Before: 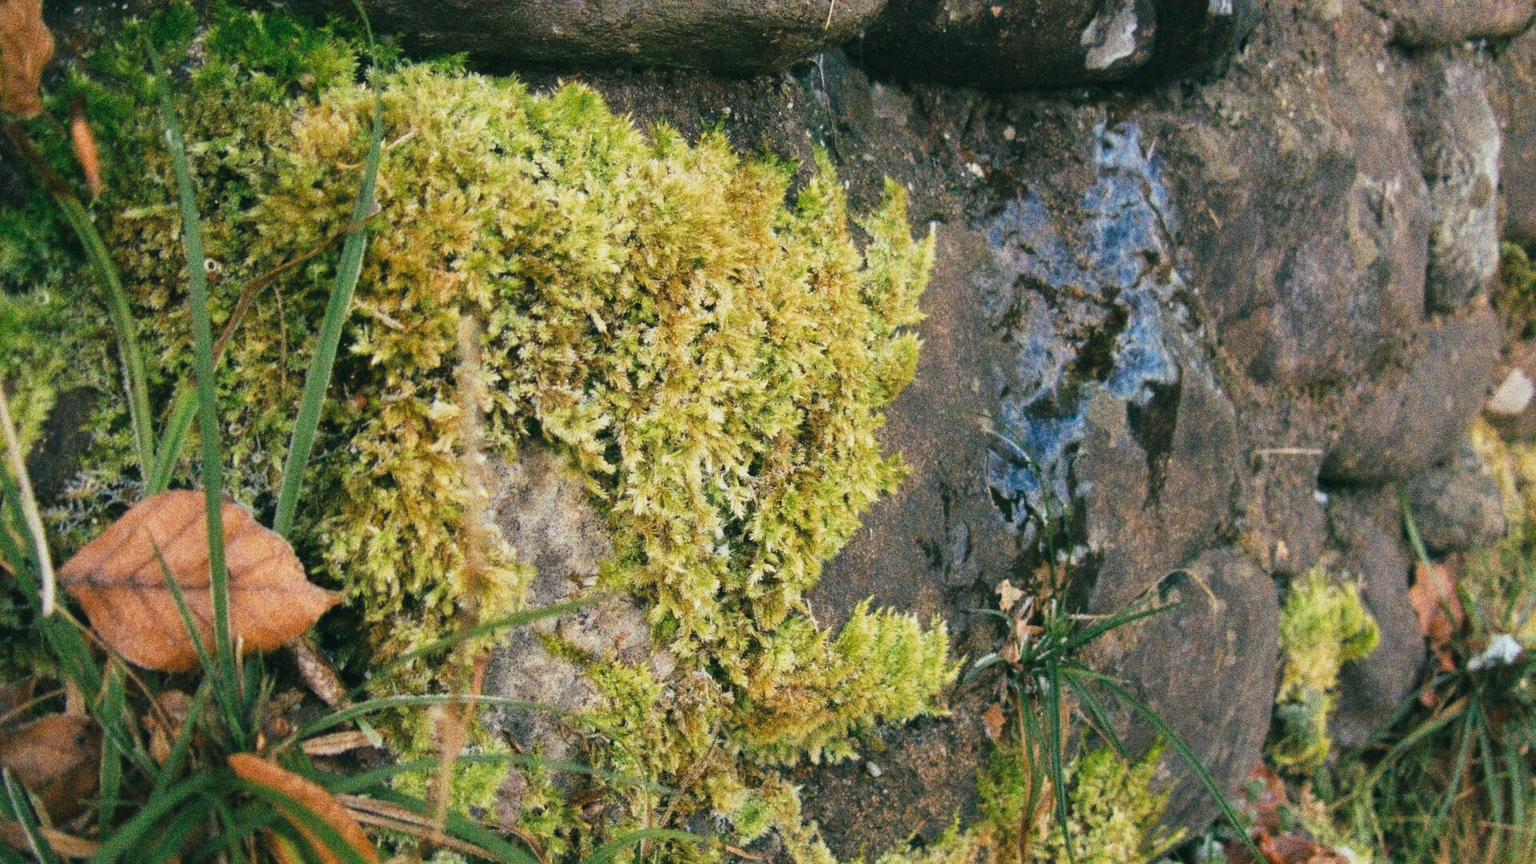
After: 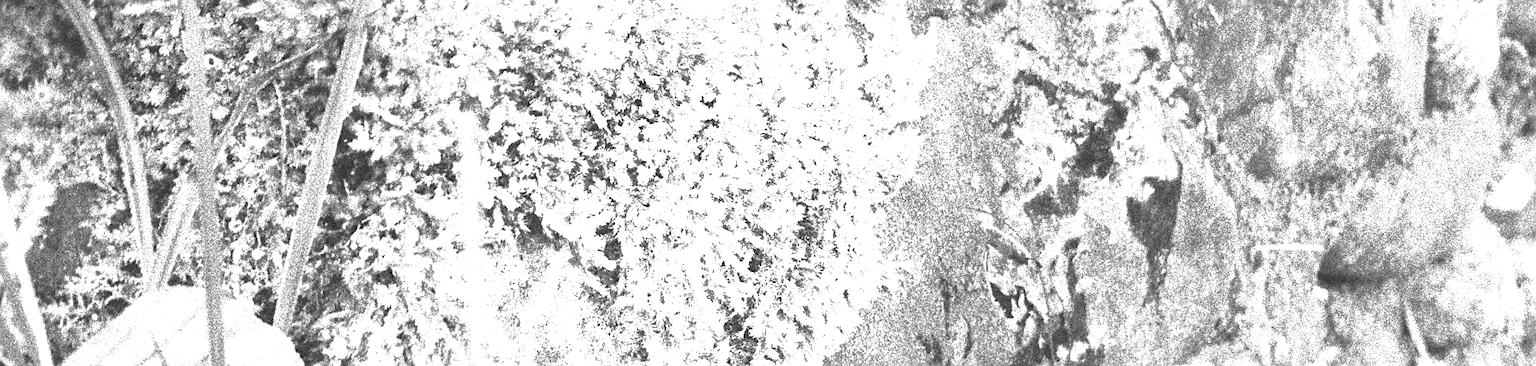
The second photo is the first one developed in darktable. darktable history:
contrast brightness saturation: contrast 0.141, brightness 0.229
color calibration: output gray [0.28, 0.41, 0.31, 0], illuminant same as pipeline (D50), adaptation none (bypass), x 0.332, y 0.335, temperature 5020.24 K
crop and rotate: top 23.642%, bottom 33.909%
base curve: curves: ch0 [(0, 0) (0.472, 0.455) (1, 1)], exposure shift 0.58, preserve colors none
sharpen: on, module defaults
shadows and highlights: on, module defaults
color balance rgb: perceptual saturation grading › global saturation 20%, perceptual saturation grading › highlights -13.962%, perceptual saturation grading › shadows 50.207%, perceptual brilliance grading › global brilliance -4.614%, perceptual brilliance grading › highlights 24.024%, perceptual brilliance grading › mid-tones 7.319%, perceptual brilliance grading › shadows -5.076%
exposure: black level correction 0.001, exposure 1.73 EV, compensate highlight preservation false
